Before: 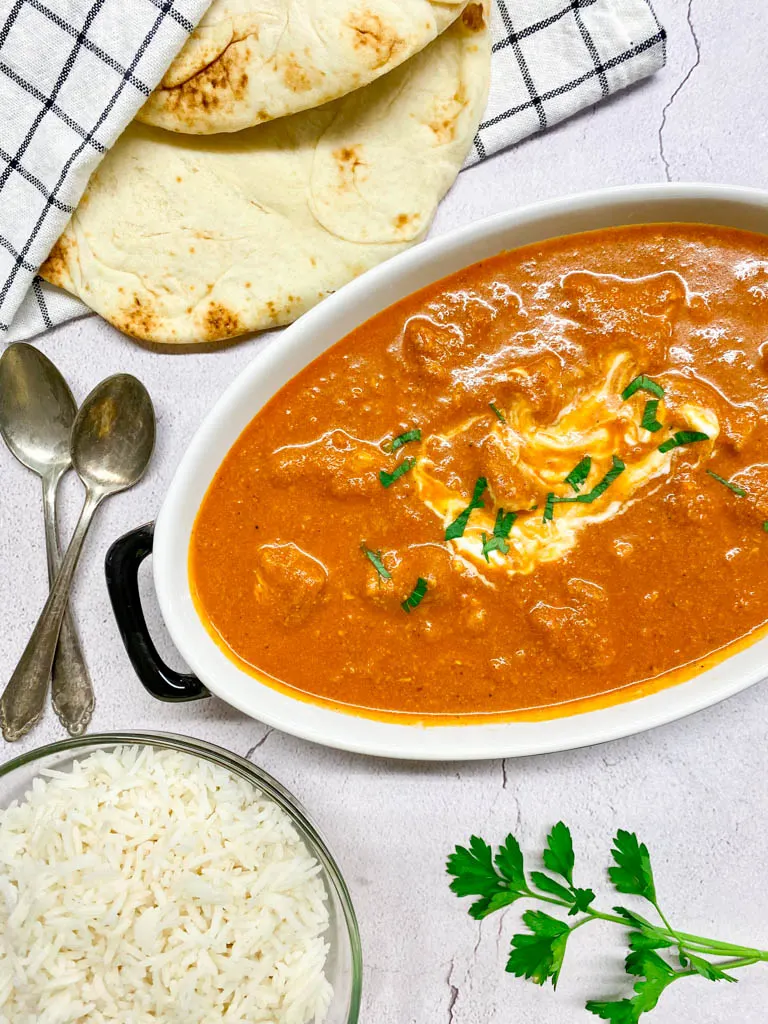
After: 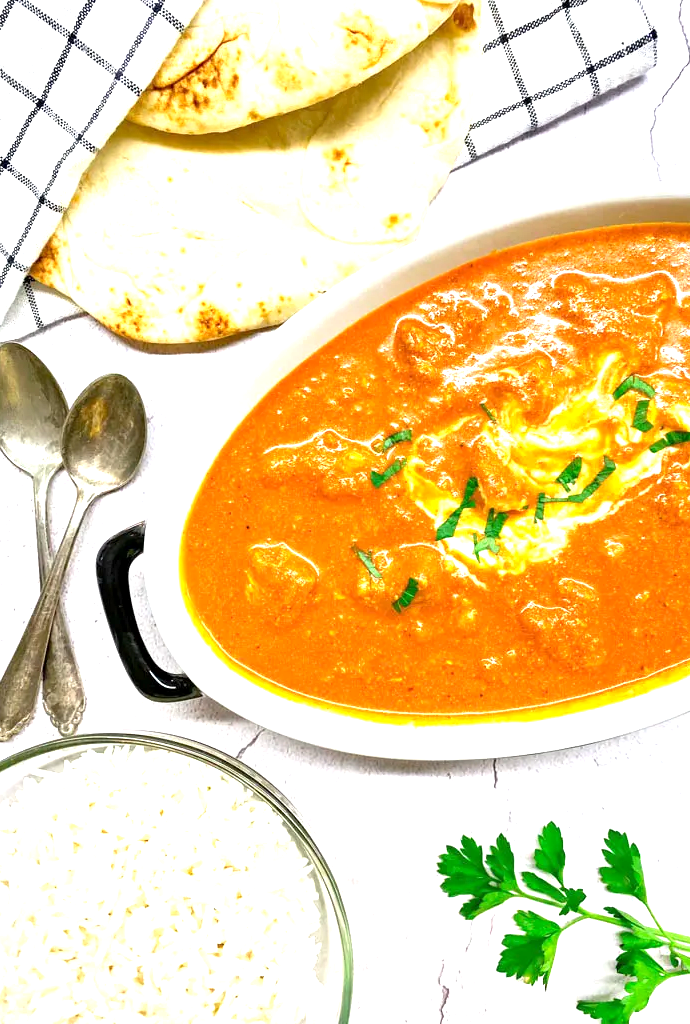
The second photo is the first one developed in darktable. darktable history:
crop and rotate: left 1.192%, right 8.844%
exposure: black level correction 0.001, exposure 1.044 EV, compensate exposure bias true, compensate highlight preservation false
base curve: curves: ch0 [(0, 0) (0.472, 0.455) (1, 1)], preserve colors none
